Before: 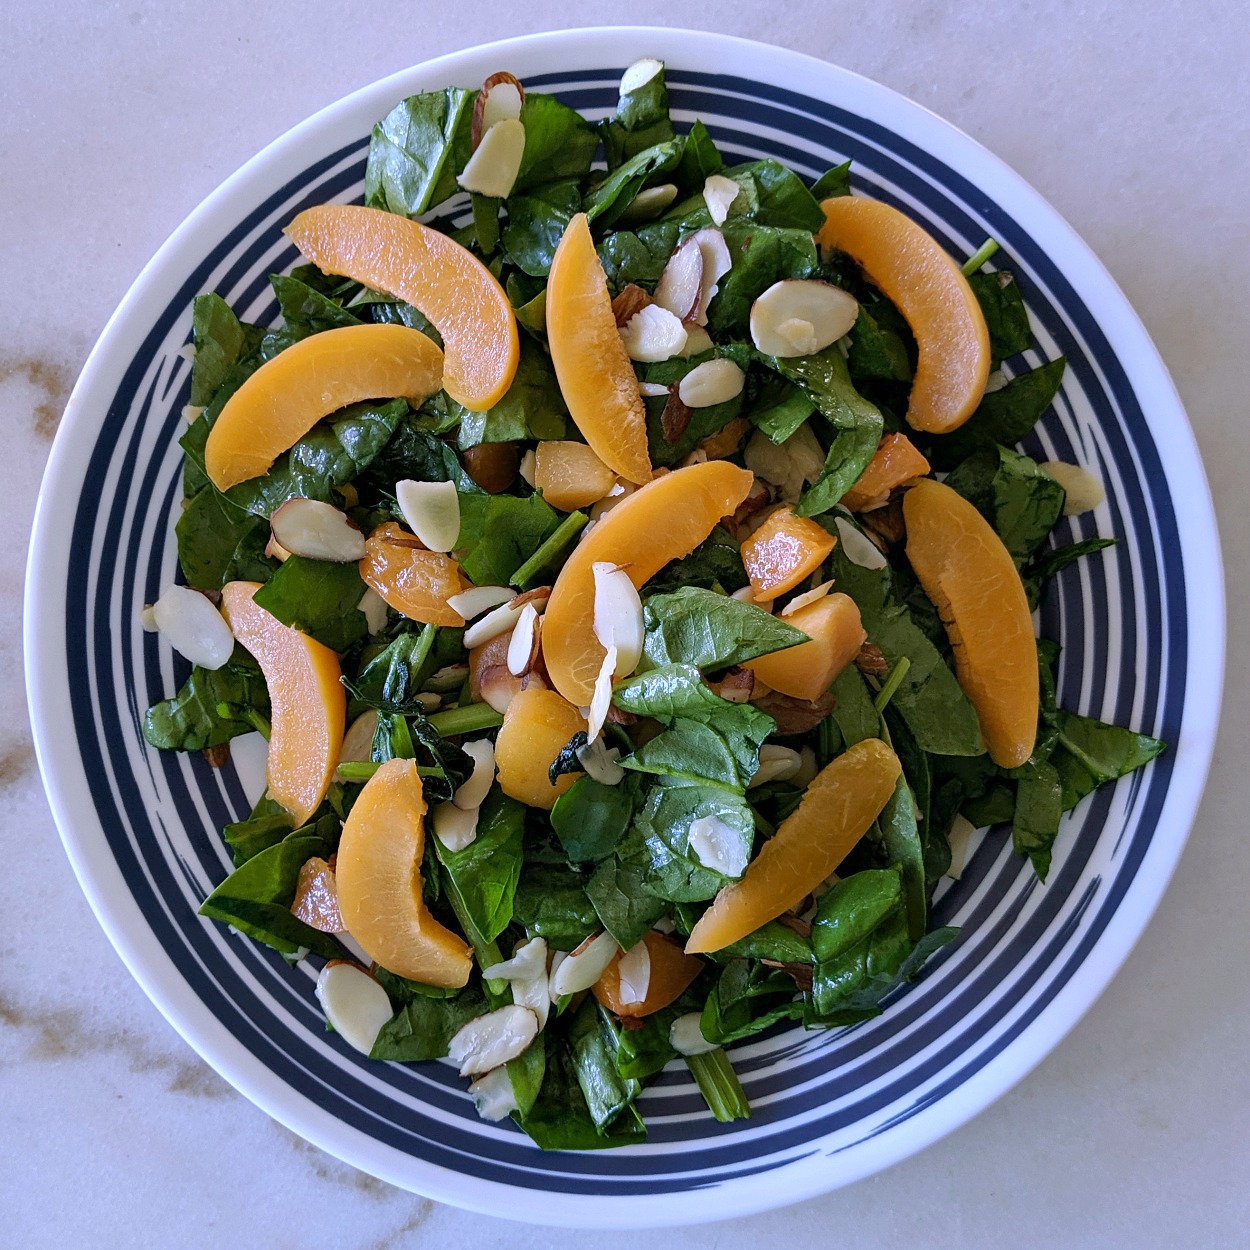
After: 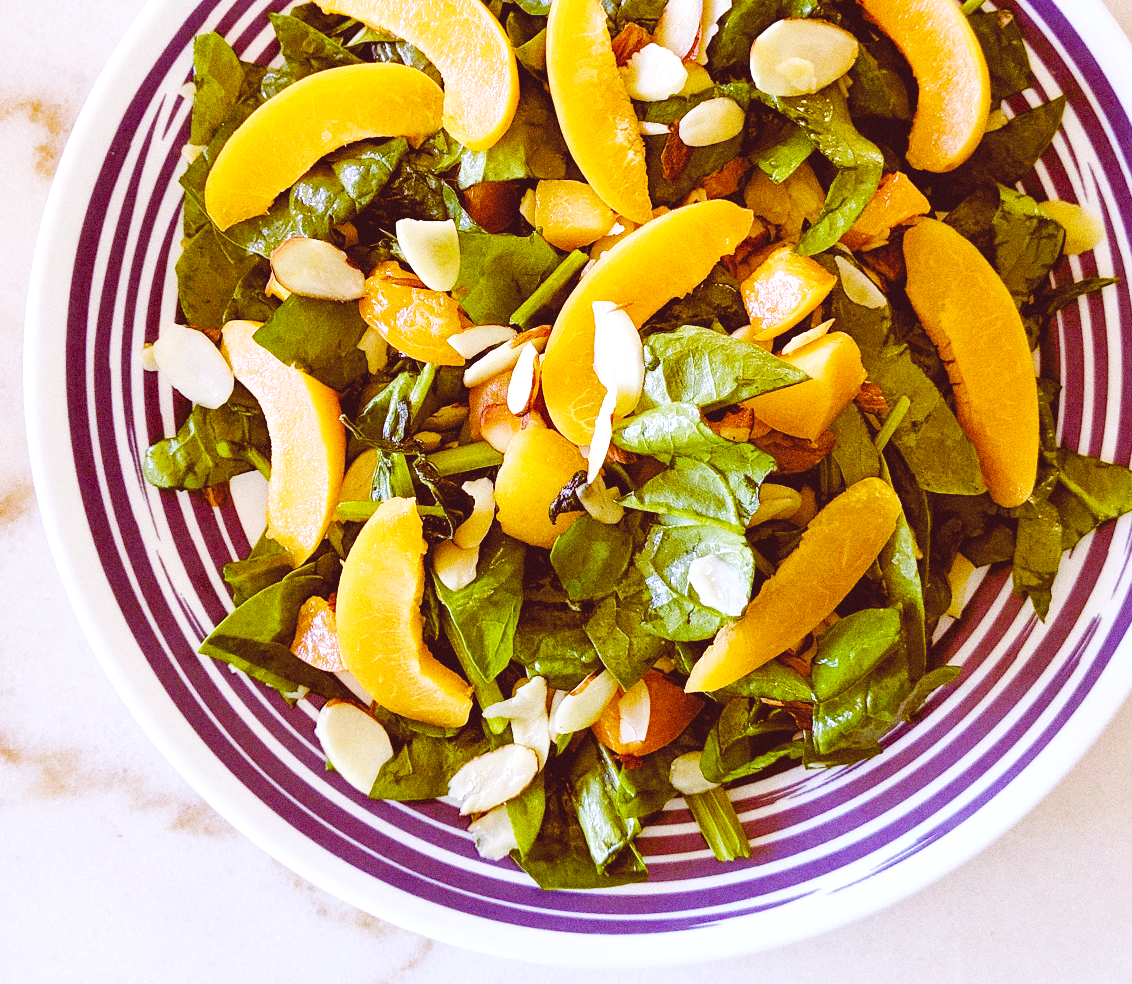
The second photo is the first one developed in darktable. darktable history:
crop: top 20.916%, right 9.437%, bottom 0.316%
color balance rgb: linear chroma grading › shadows -2.2%, linear chroma grading › highlights -15%, linear chroma grading › global chroma -10%, linear chroma grading › mid-tones -10%, perceptual saturation grading › global saturation 45%, perceptual saturation grading › highlights -50%, perceptual saturation grading › shadows 30%, perceptual brilliance grading › global brilliance 18%, global vibrance 45%
rgb levels: mode RGB, independent channels, levels [[0, 0.474, 1], [0, 0.5, 1], [0, 0.5, 1]]
grain: coarseness 0.09 ISO, strength 40%
base curve: curves: ch0 [(0, 0.007) (0.028, 0.063) (0.121, 0.311) (0.46, 0.743) (0.859, 0.957) (1, 1)], preserve colors none
color balance: lift [1.001, 1.007, 1, 0.993], gamma [1.023, 1.026, 1.01, 0.974], gain [0.964, 1.059, 1.073, 0.927]
white balance: emerald 1
